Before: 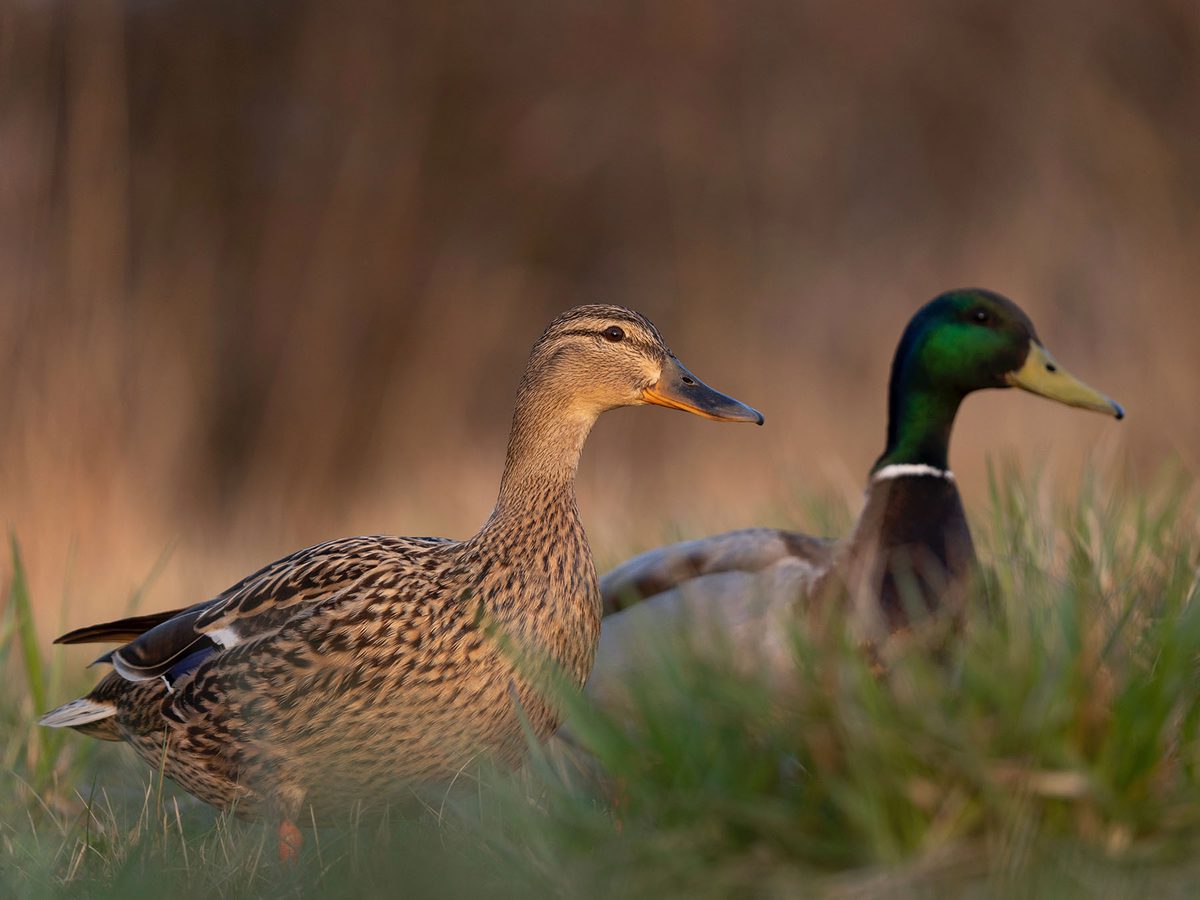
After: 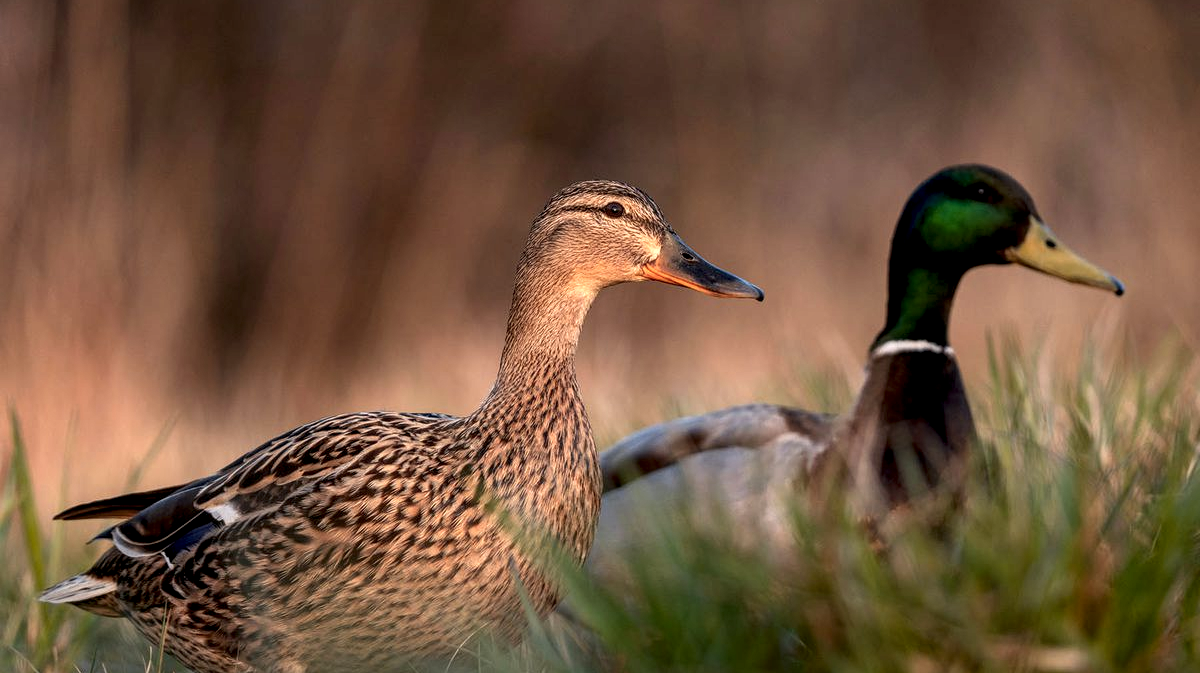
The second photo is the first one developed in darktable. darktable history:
crop: top 13.814%, bottom 11.305%
color zones: curves: ch1 [(0.239, 0.552) (0.75, 0.5)]; ch2 [(0.25, 0.462) (0.749, 0.457)]
local contrast: highlights 65%, shadows 53%, detail 168%, midtone range 0.516
